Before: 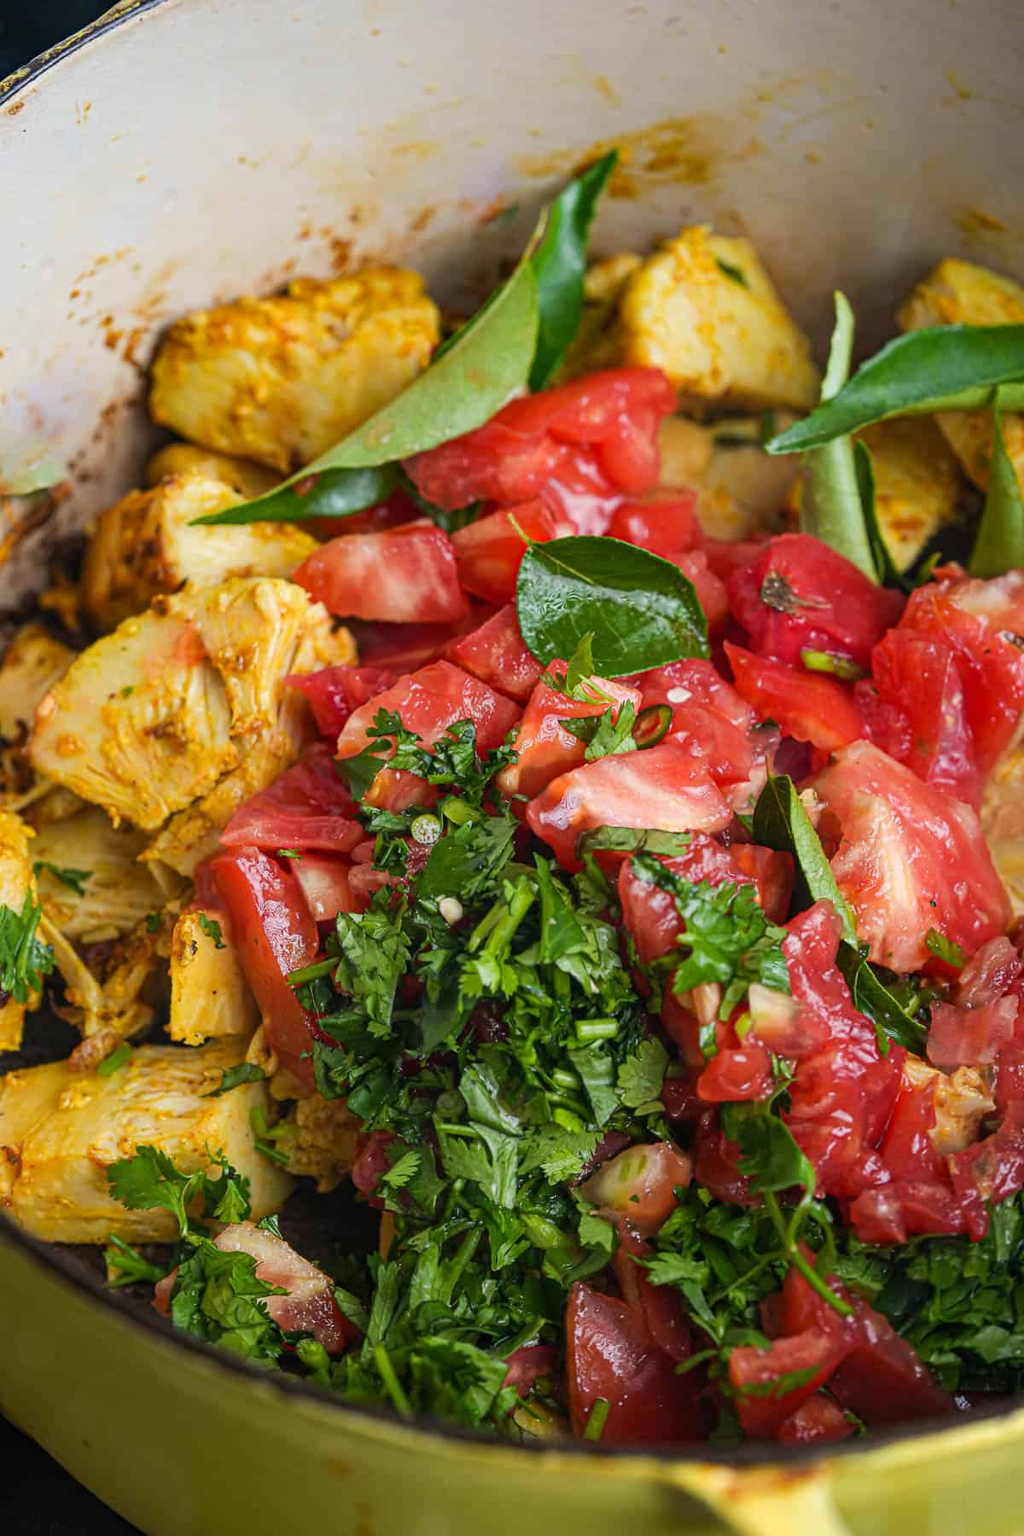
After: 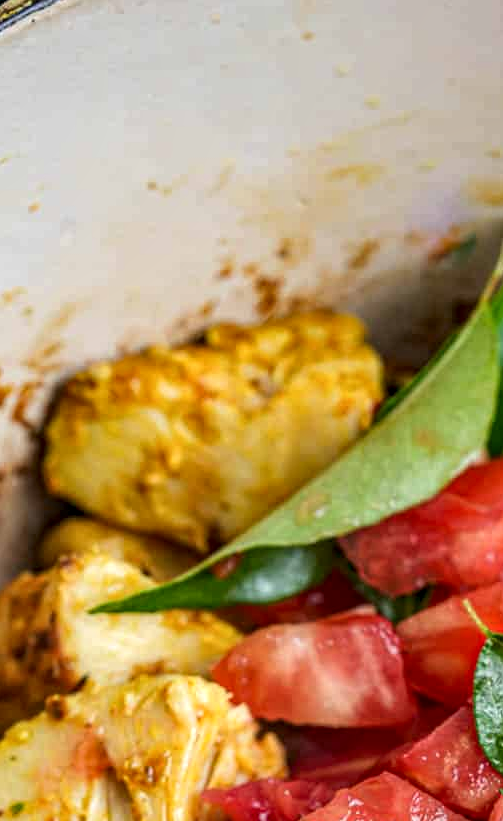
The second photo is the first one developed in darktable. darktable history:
crop and rotate: left 11.076%, top 0.115%, right 46.952%, bottom 54.259%
tone equalizer: on, module defaults
local contrast: detail 140%
